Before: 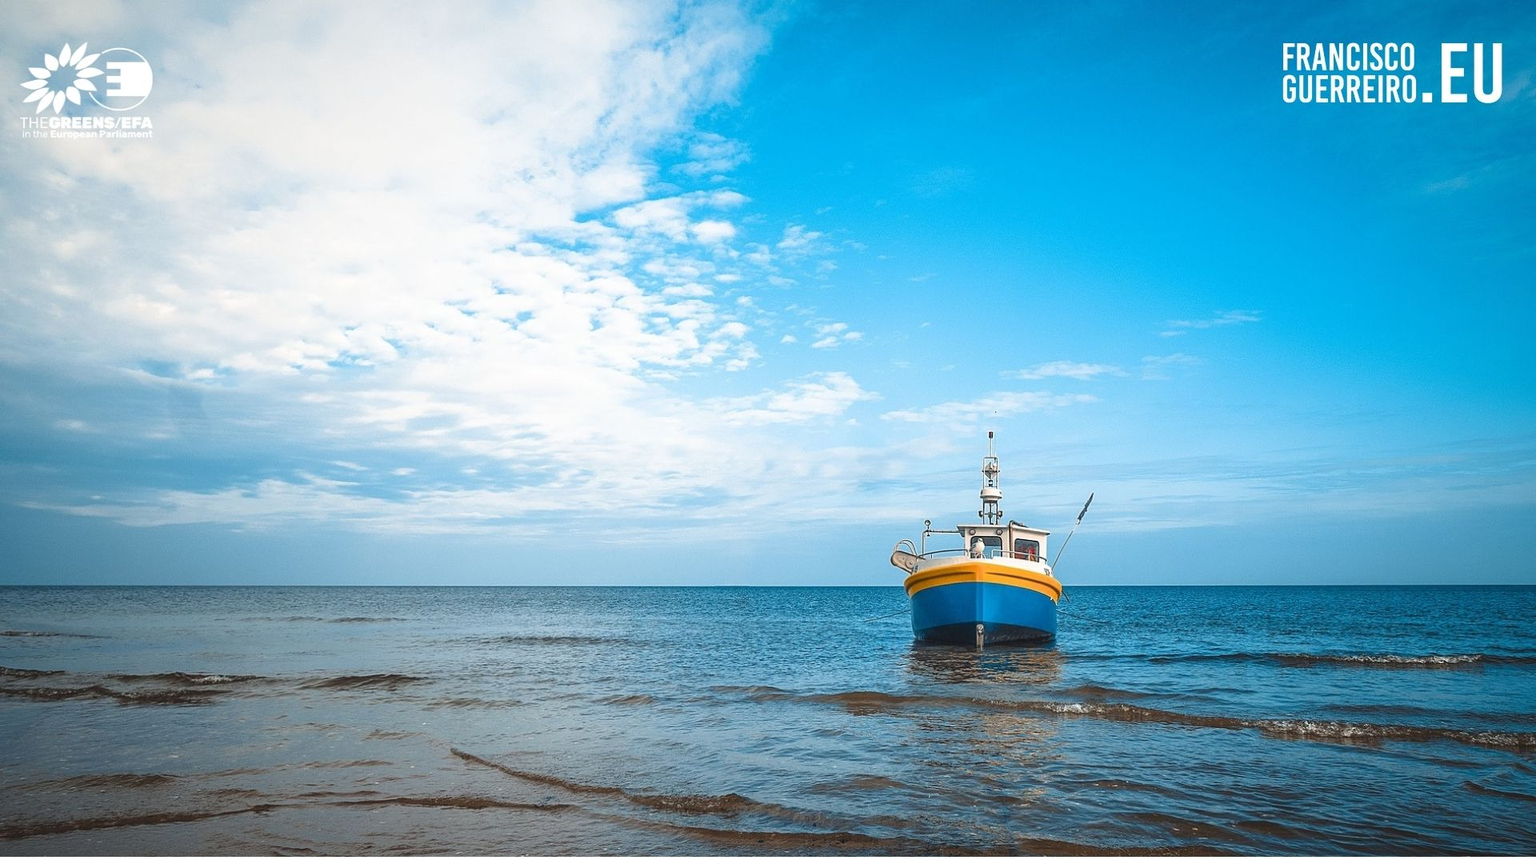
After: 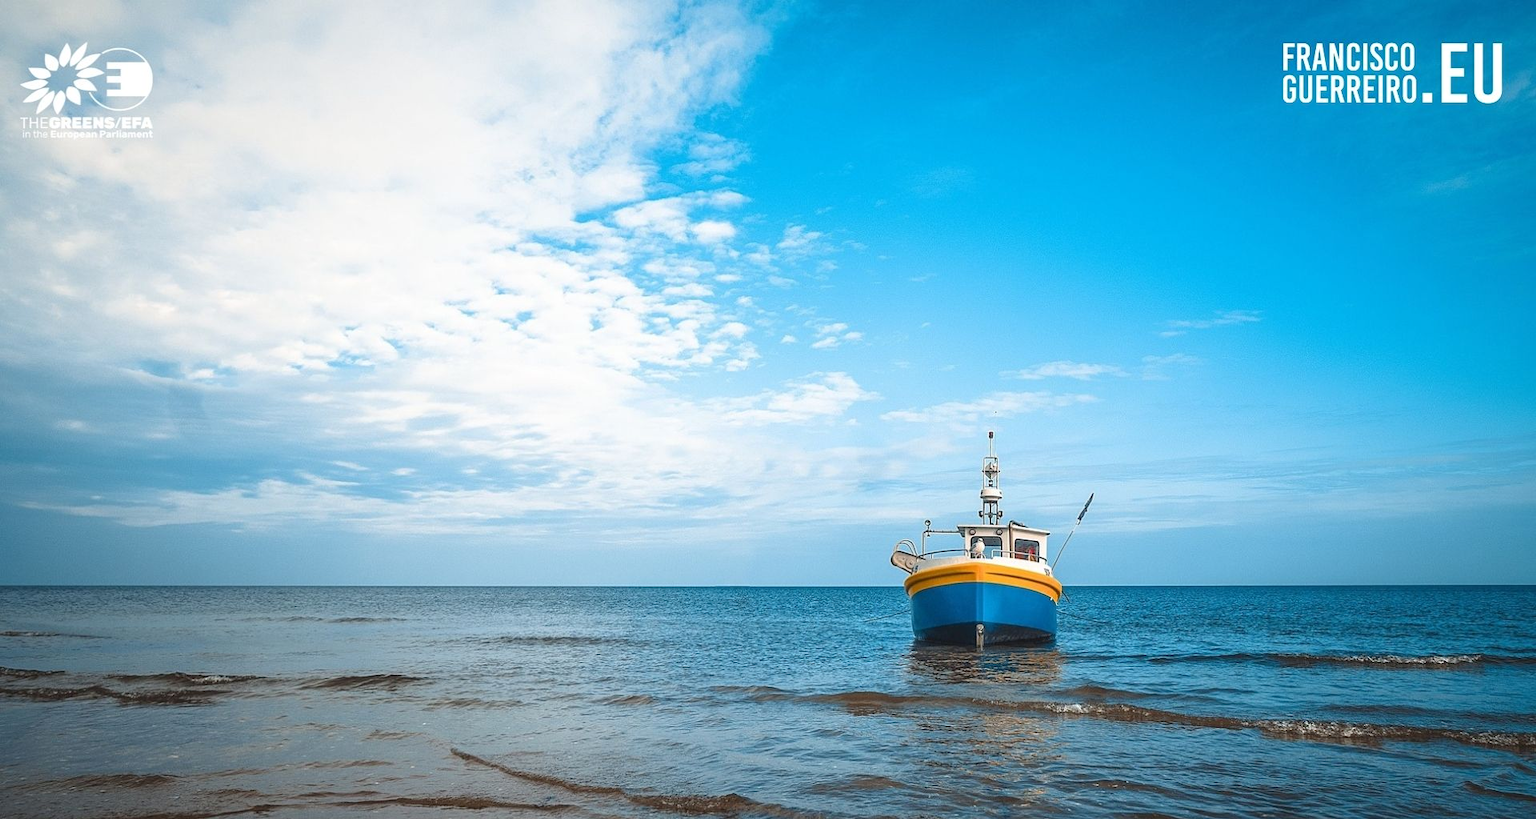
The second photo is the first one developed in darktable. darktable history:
crop and rotate: top 0%, bottom 5.097%
tone equalizer: on, module defaults
